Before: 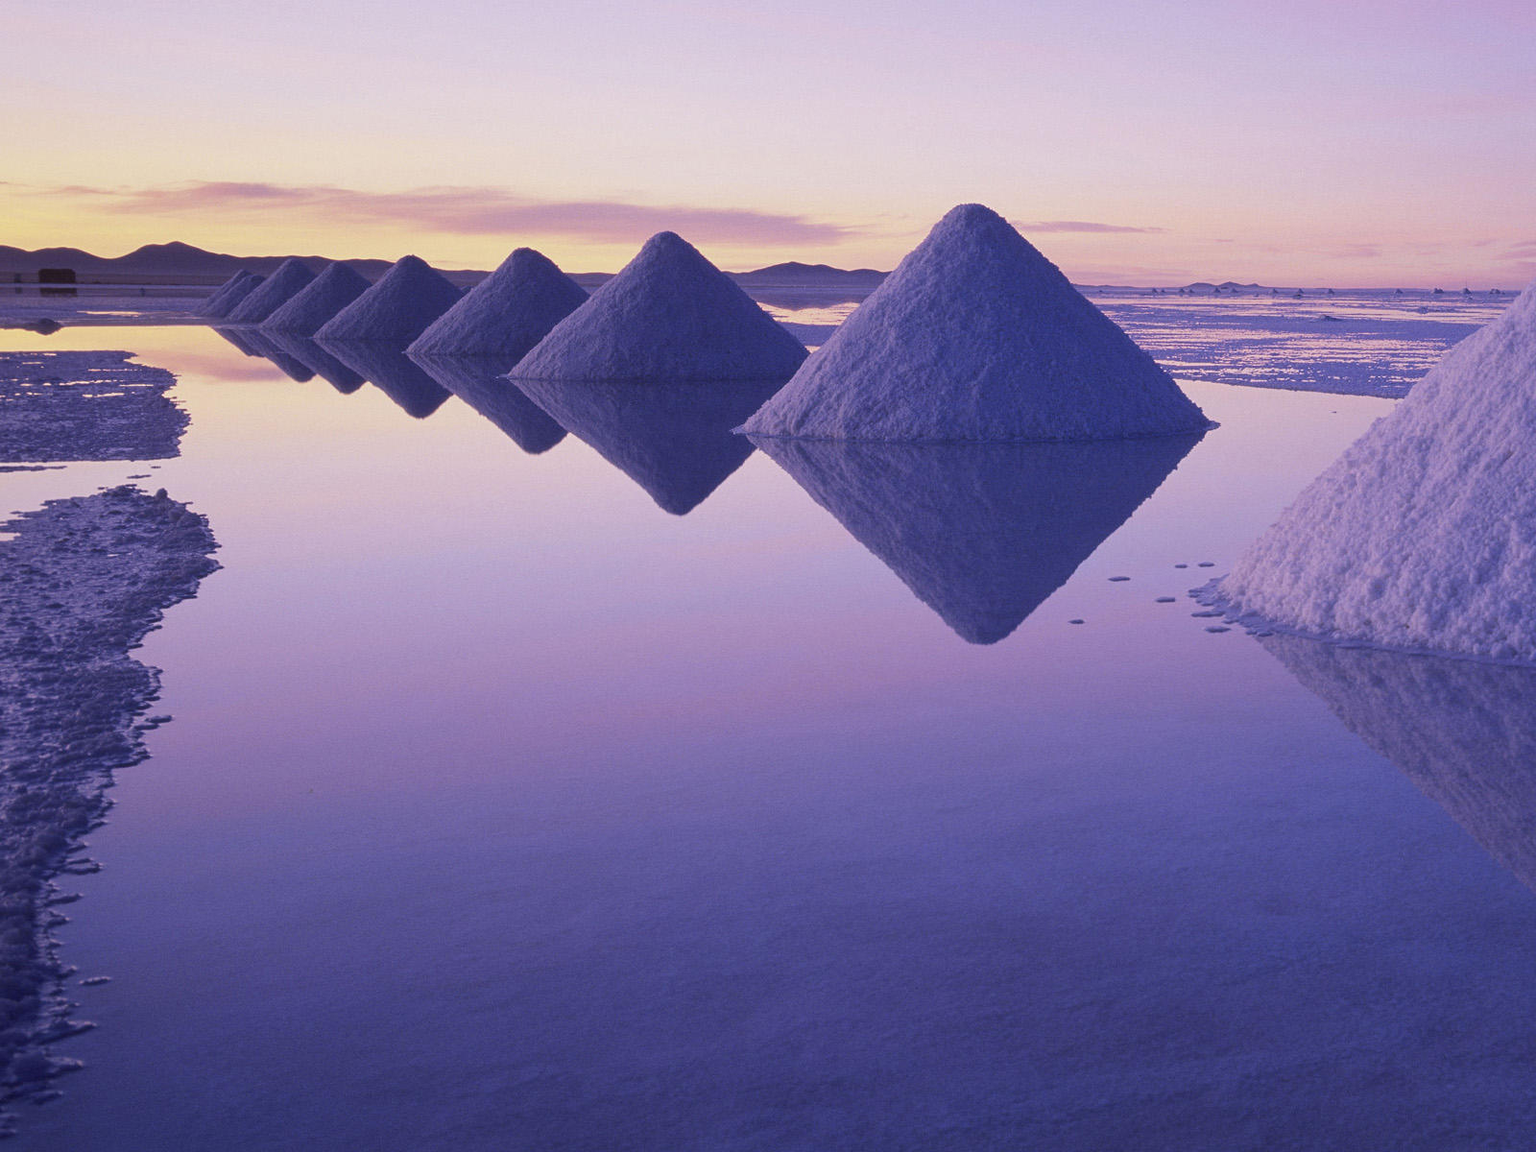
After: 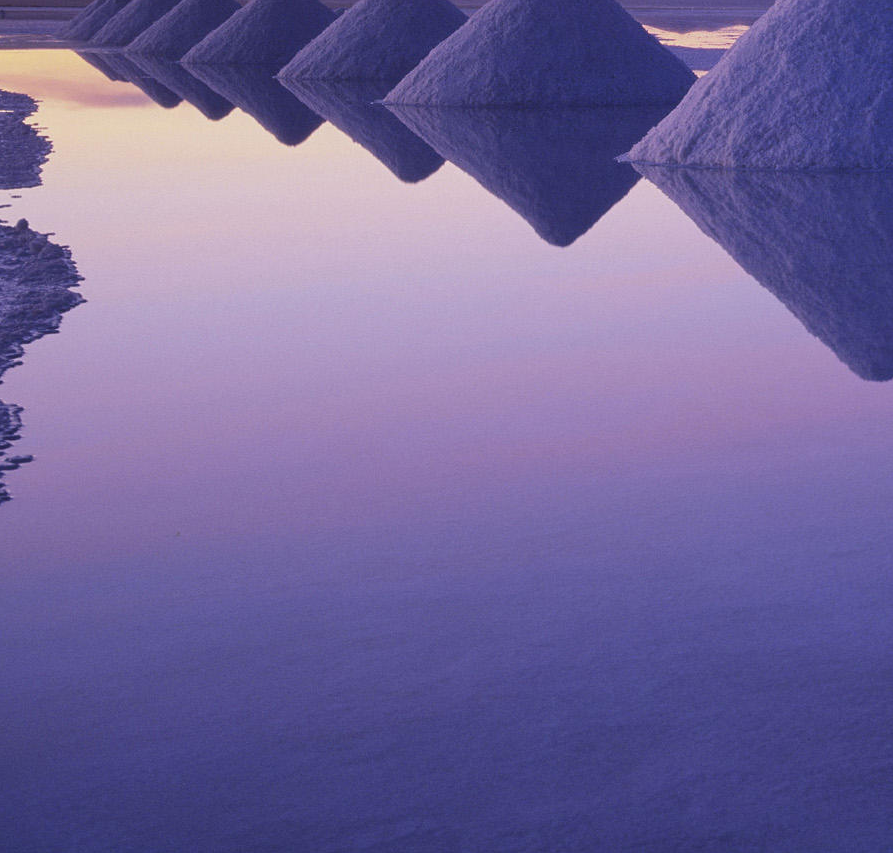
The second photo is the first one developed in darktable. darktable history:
crop: left 9.166%, top 24.236%, right 34.979%, bottom 4.634%
